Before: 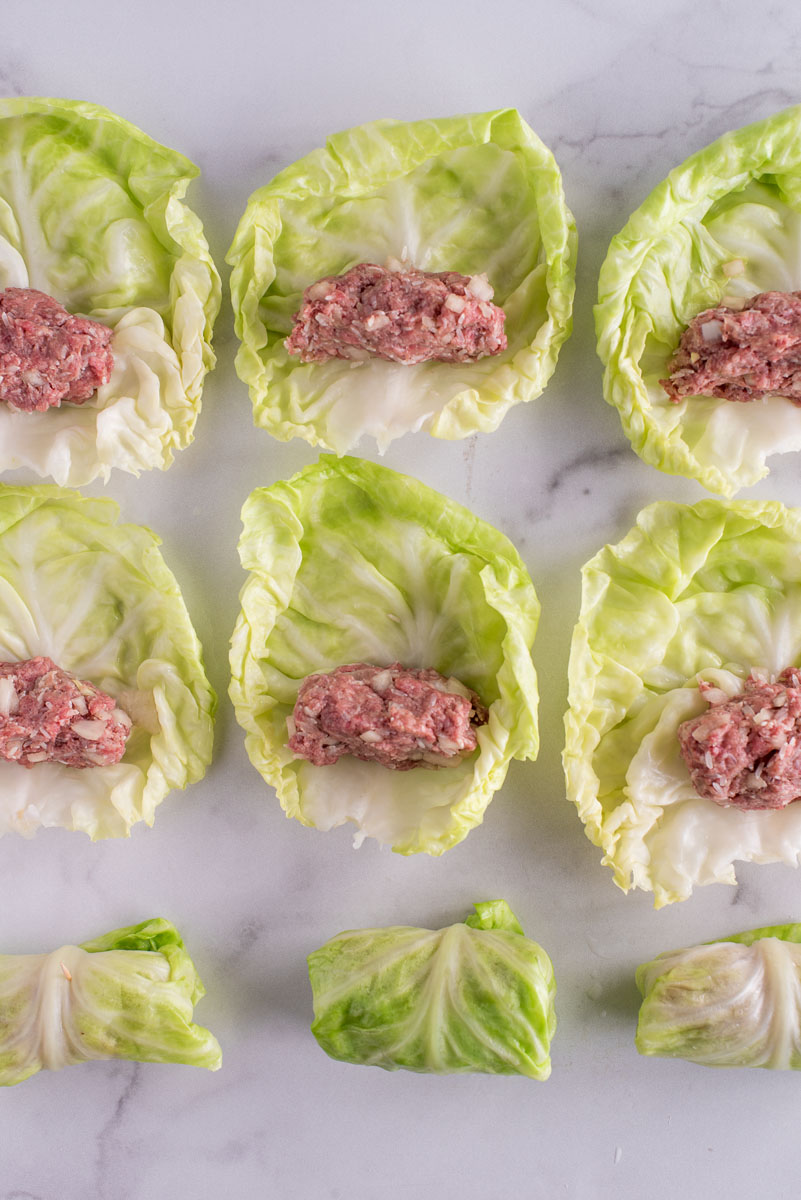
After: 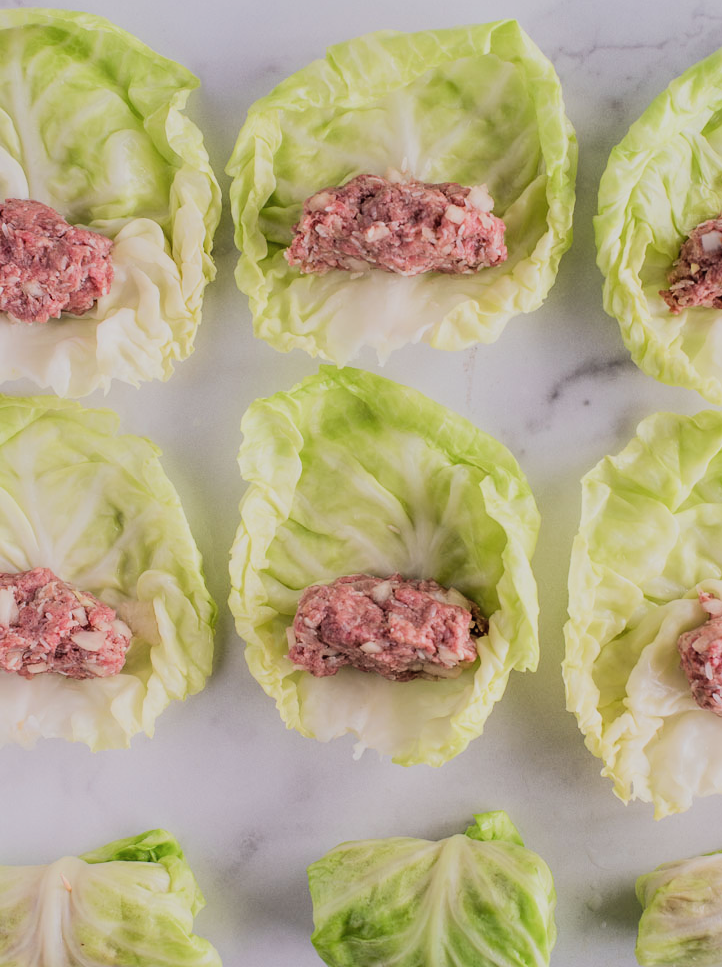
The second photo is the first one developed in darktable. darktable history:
filmic rgb: black relative exposure -7.49 EV, white relative exposure 4.99 EV, hardness 3.33, contrast 1.297, color science v5 (2021), contrast in shadows safe, contrast in highlights safe
crop: top 7.441%, right 9.774%, bottom 11.947%
